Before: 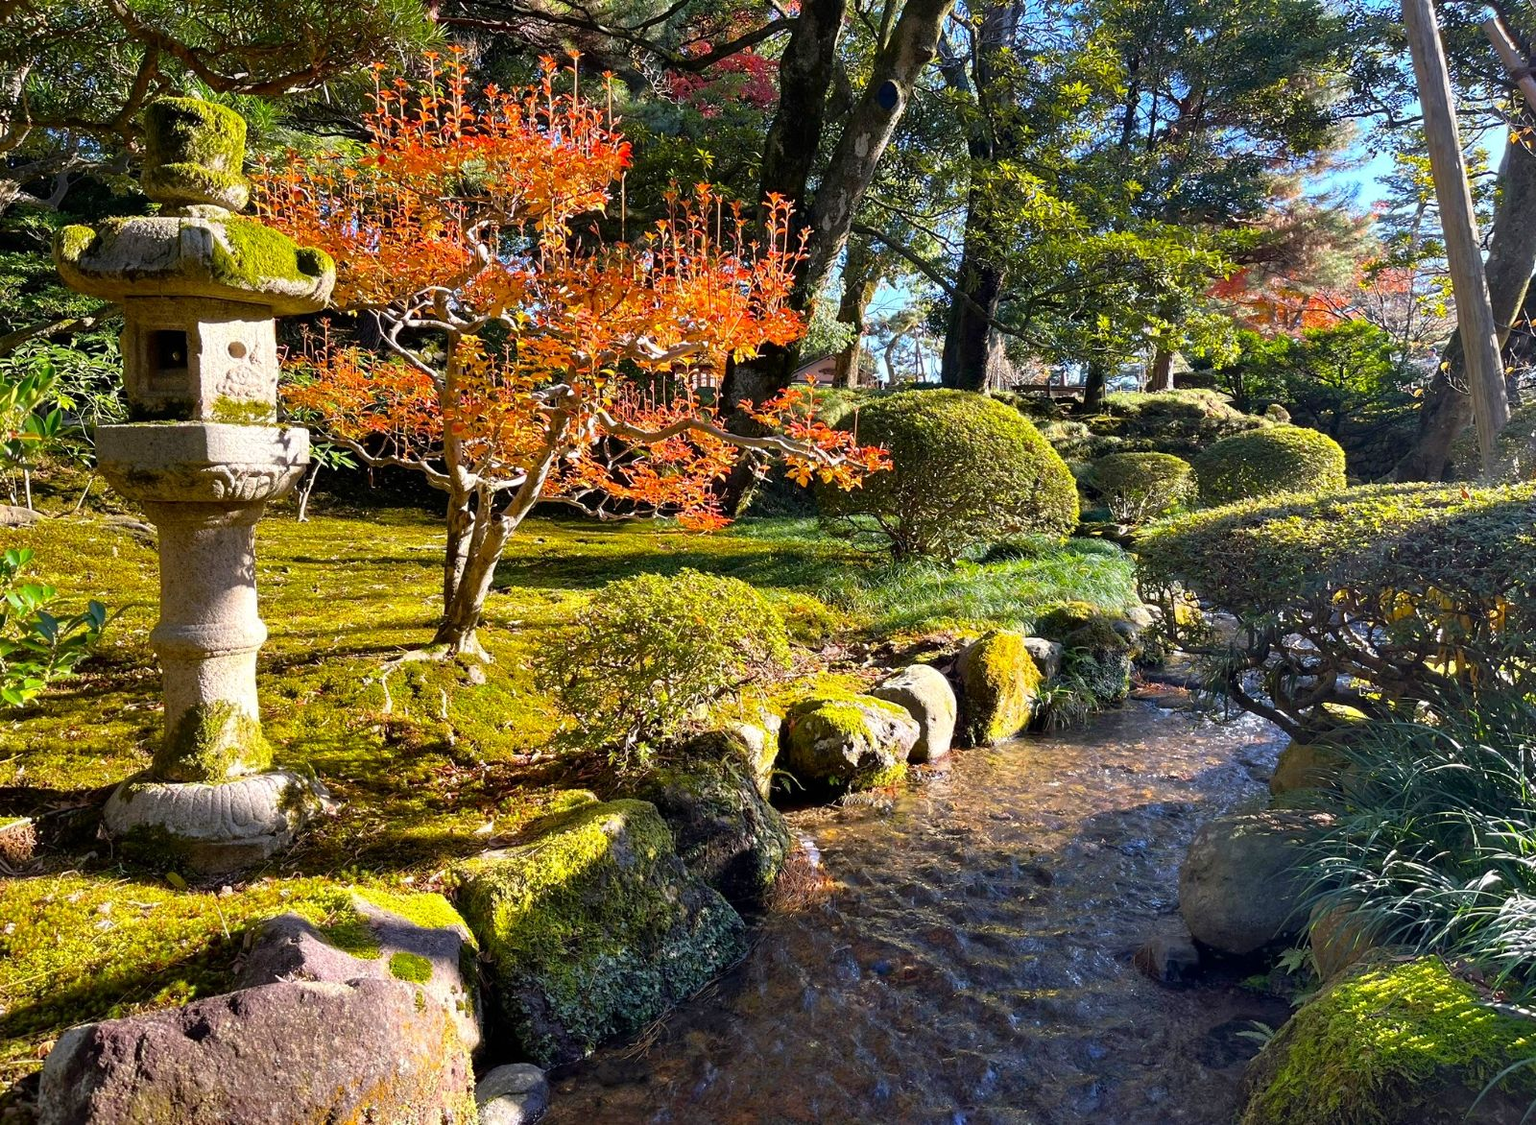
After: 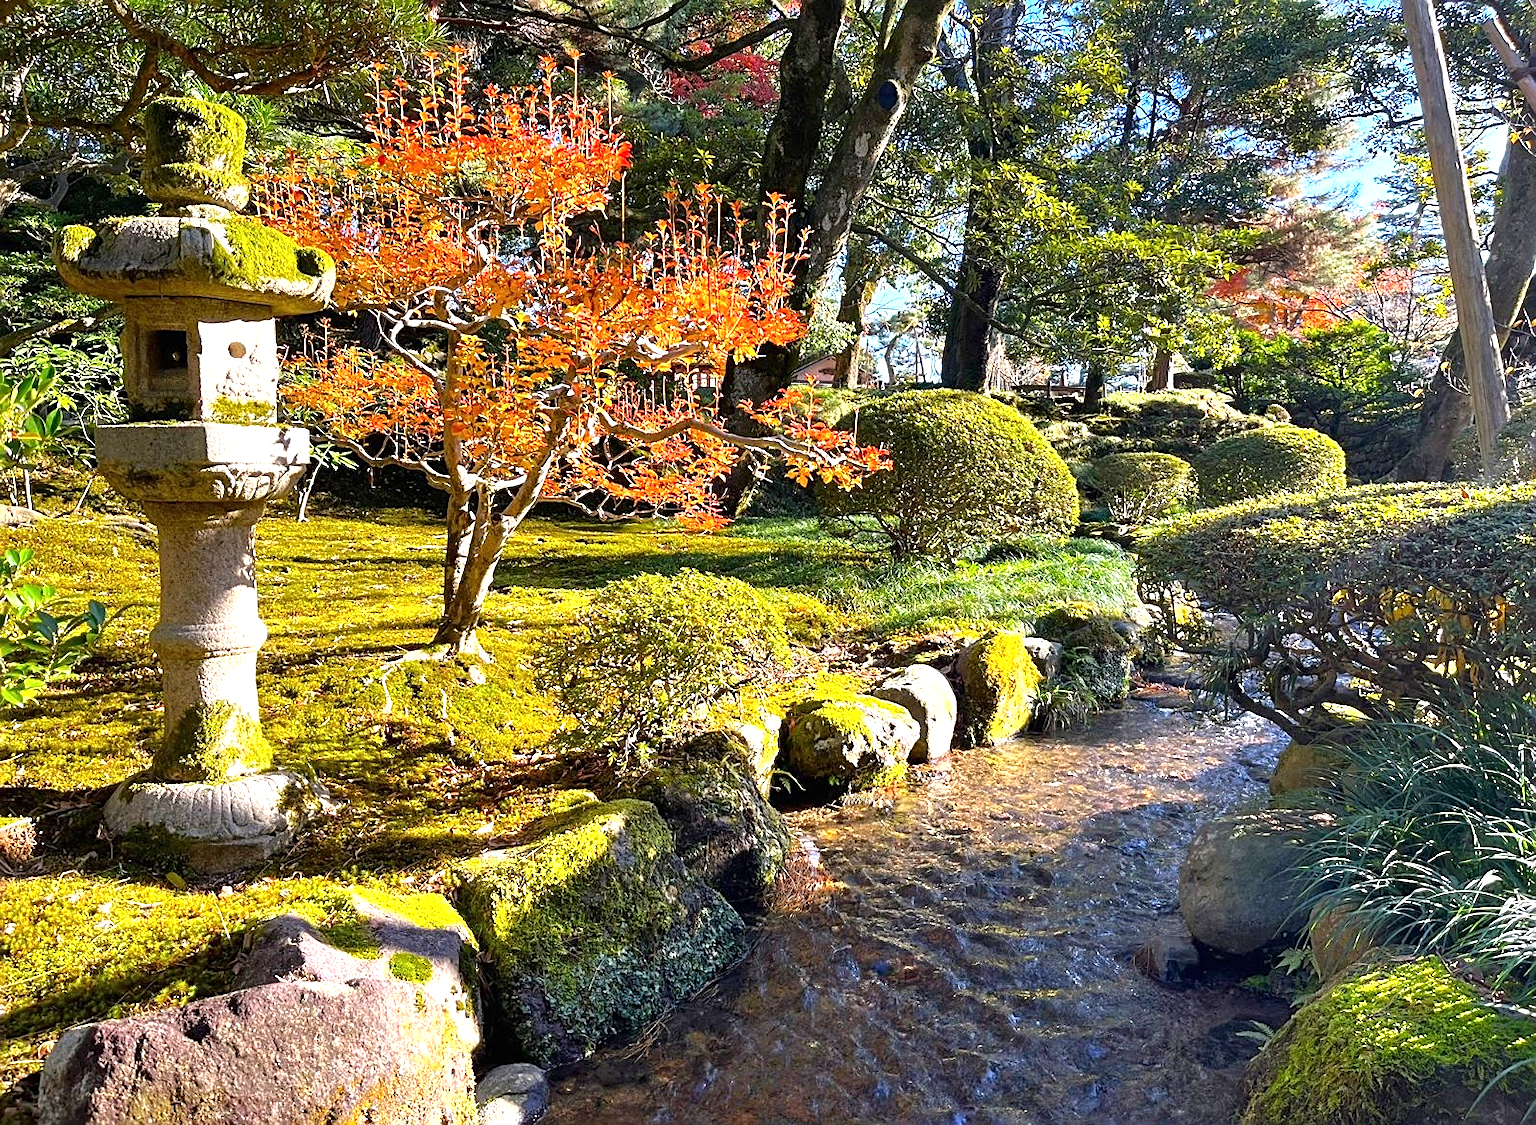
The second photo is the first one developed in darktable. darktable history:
sharpen: on, module defaults
exposure: black level correction 0, exposure 0.703 EV, compensate exposure bias true, compensate highlight preservation false
